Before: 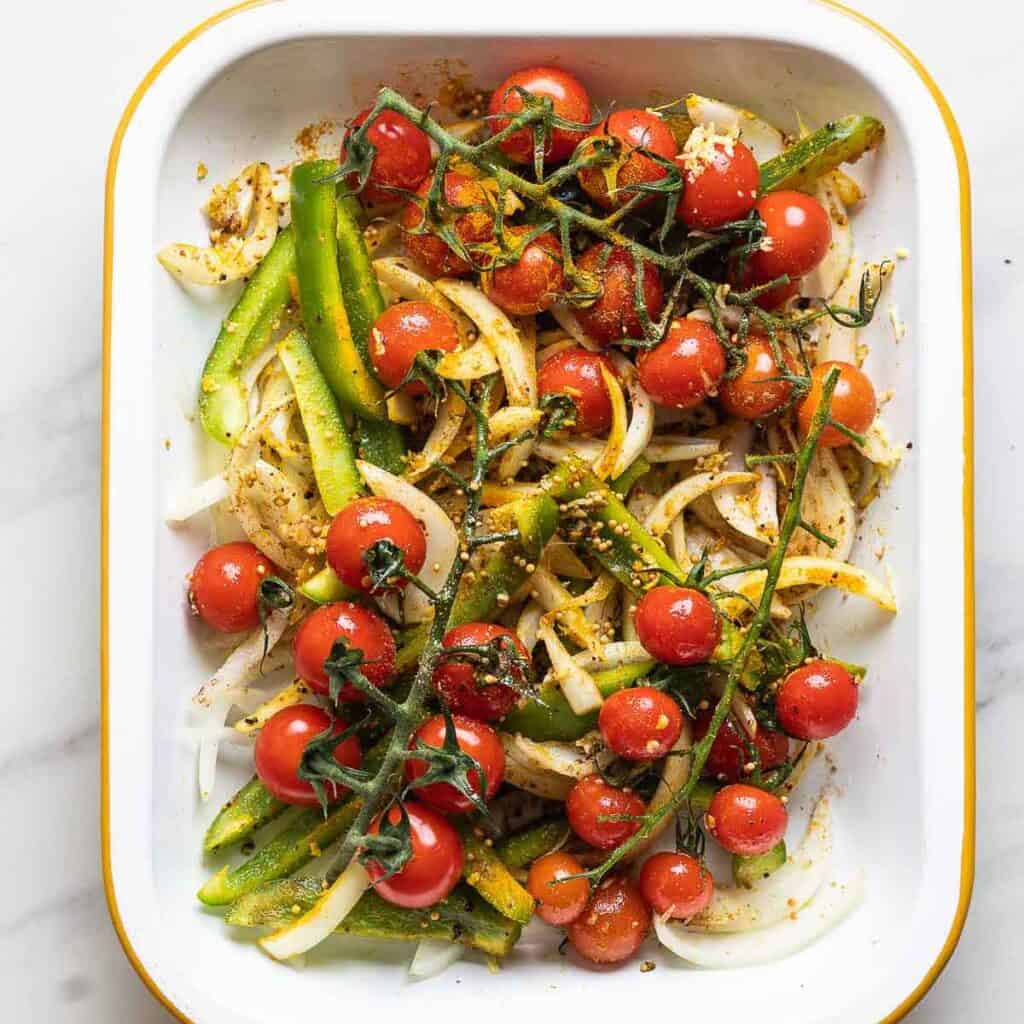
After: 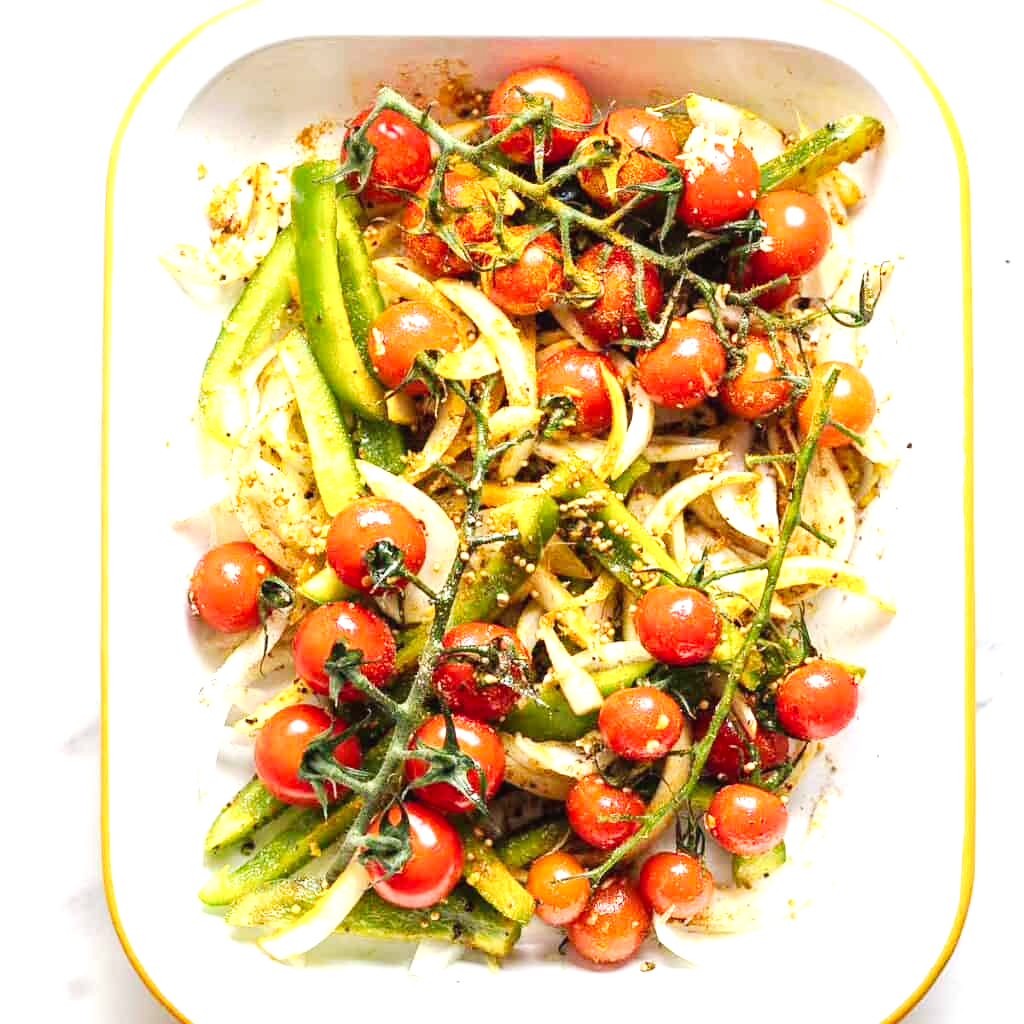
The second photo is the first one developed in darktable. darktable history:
exposure: exposure 1 EV, compensate highlight preservation false
tone curve: curves: ch0 [(0, 0) (0.003, 0.014) (0.011, 0.019) (0.025, 0.026) (0.044, 0.037) (0.069, 0.053) (0.1, 0.083) (0.136, 0.121) (0.177, 0.163) (0.224, 0.22) (0.277, 0.281) (0.335, 0.354) (0.399, 0.436) (0.468, 0.526) (0.543, 0.612) (0.623, 0.706) (0.709, 0.79) (0.801, 0.858) (0.898, 0.925) (1, 1)], preserve colors none
